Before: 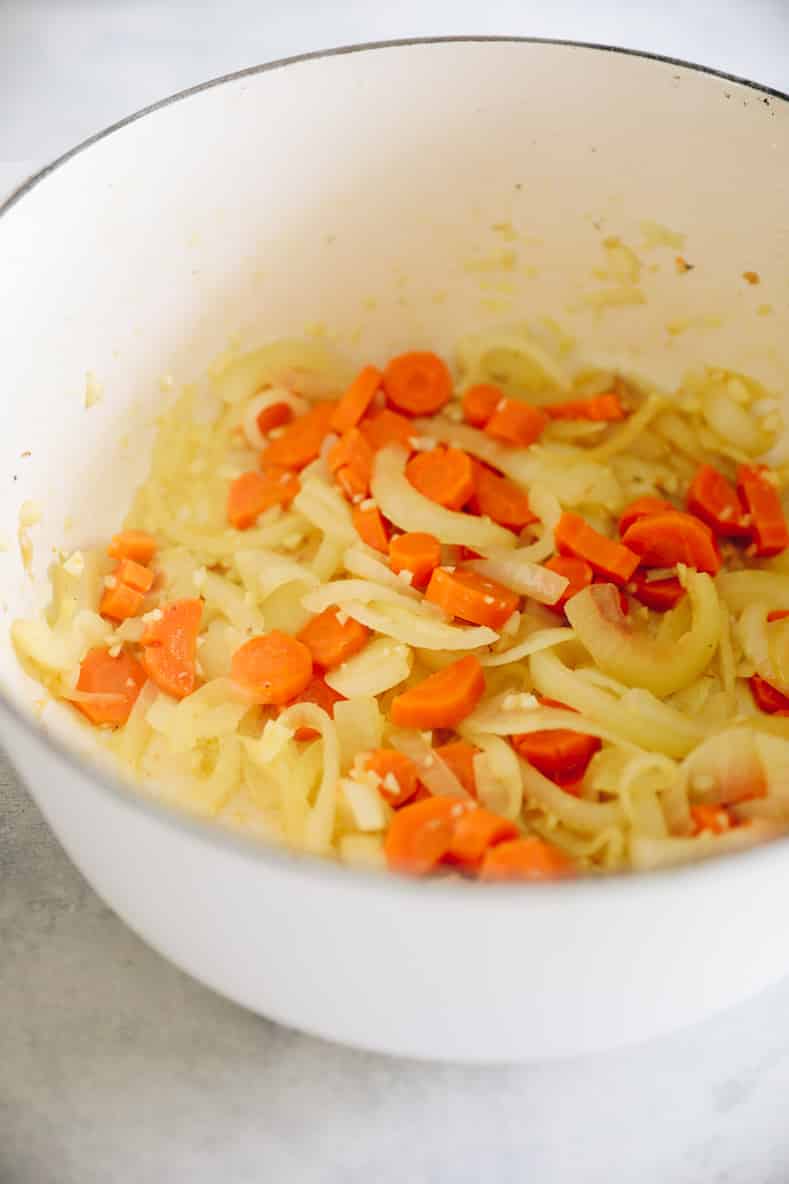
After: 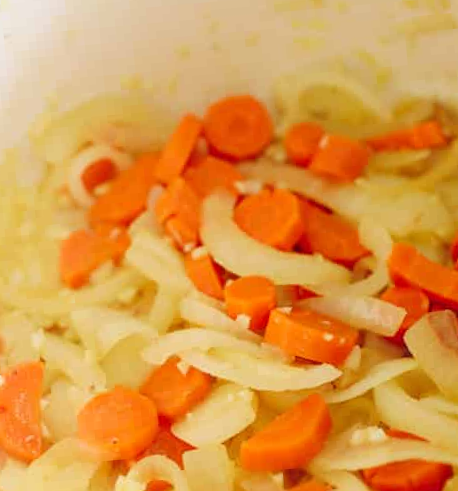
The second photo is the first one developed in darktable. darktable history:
rotate and perspective: rotation -5°, crop left 0.05, crop right 0.952, crop top 0.11, crop bottom 0.89
crop: left 20.932%, top 15.471%, right 21.848%, bottom 34.081%
